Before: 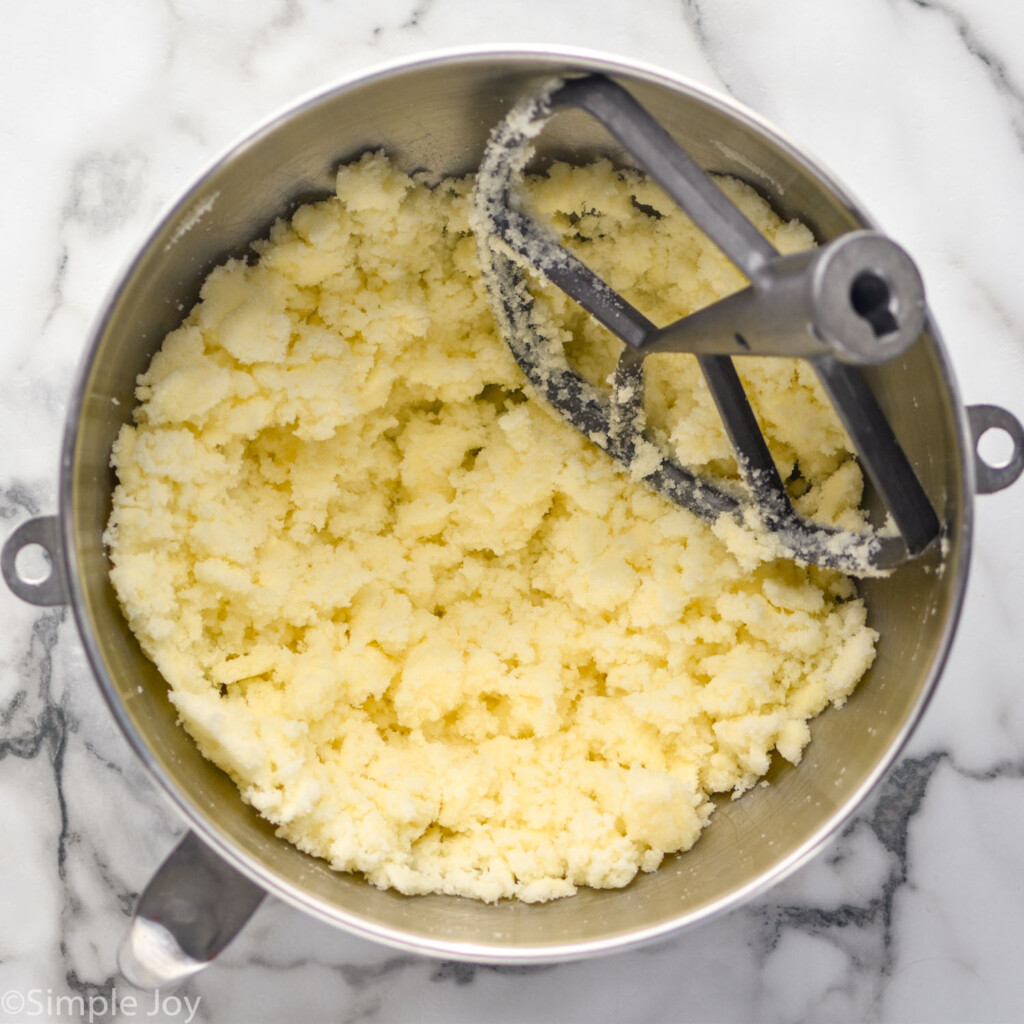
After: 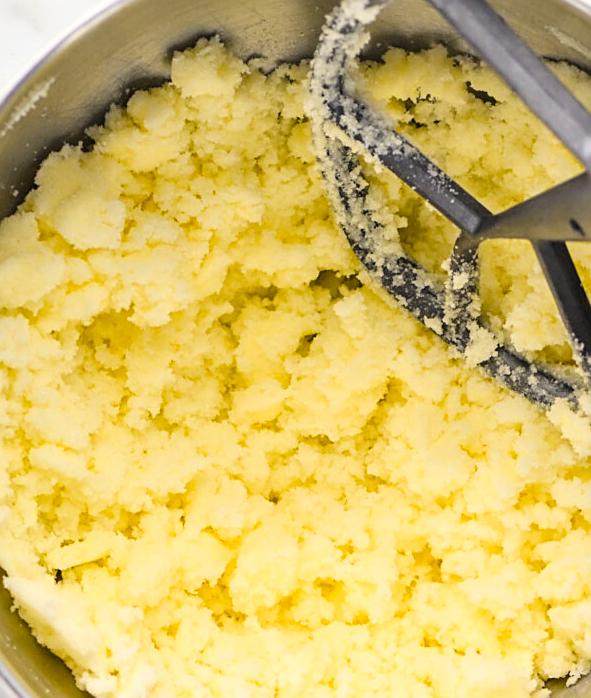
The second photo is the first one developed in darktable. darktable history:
crop: left 16.202%, top 11.208%, right 26.045%, bottom 20.557%
sharpen: on, module defaults
color contrast: green-magenta contrast 0.85, blue-yellow contrast 1.25, unbound 0
tone curve: curves: ch0 [(0, 0) (0.004, 0.001) (0.133, 0.112) (0.325, 0.362) (0.832, 0.893) (1, 1)], color space Lab, linked channels, preserve colors none
